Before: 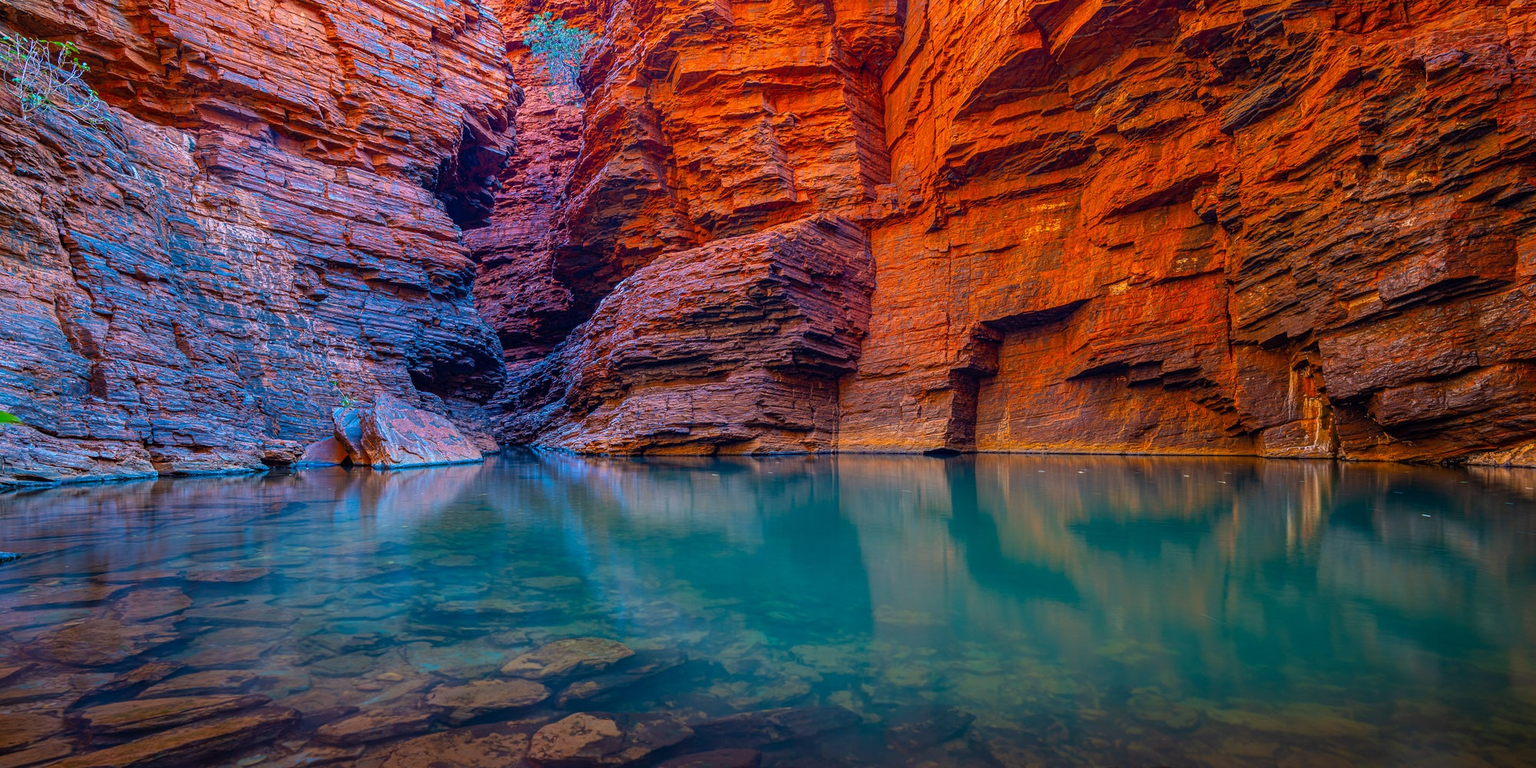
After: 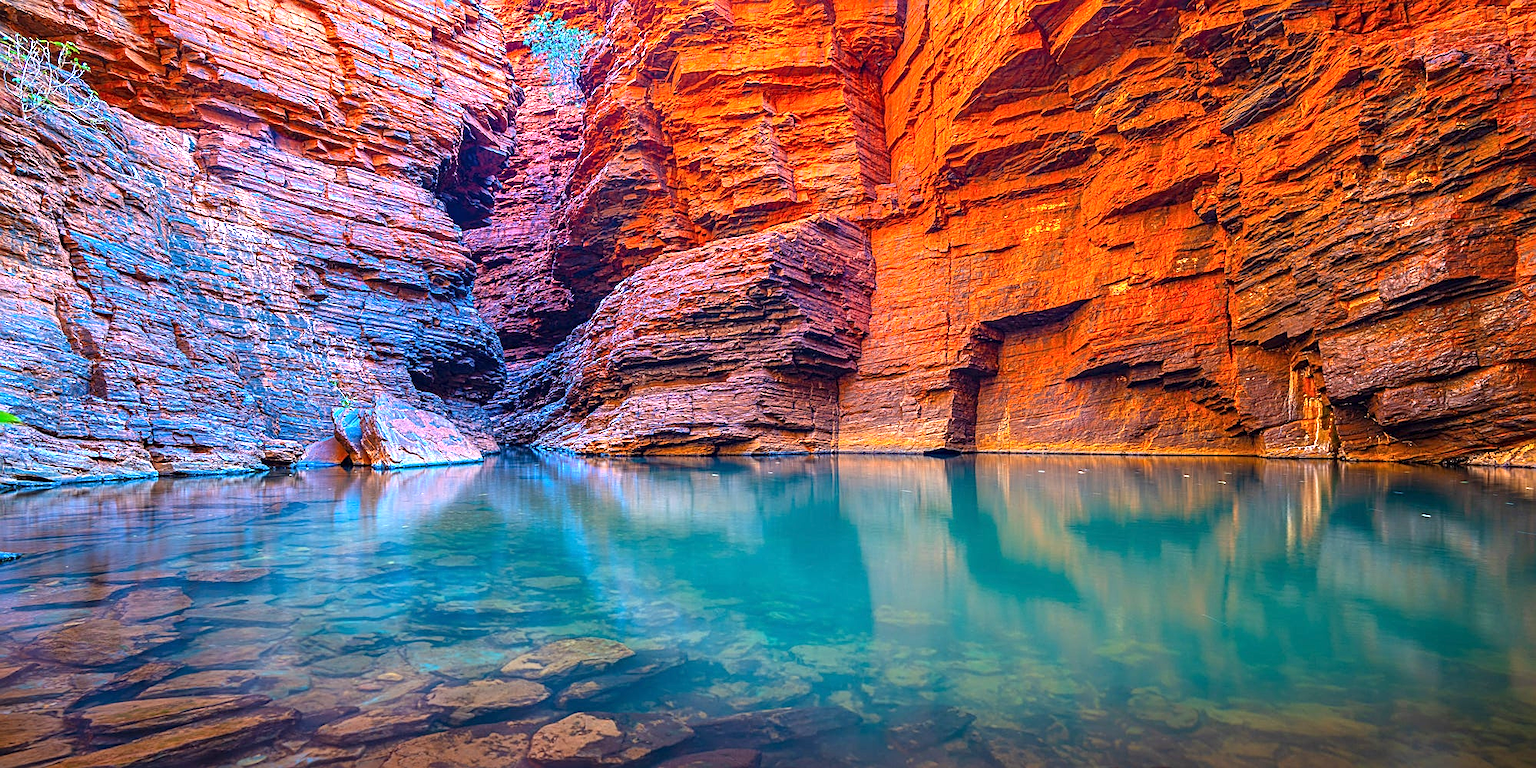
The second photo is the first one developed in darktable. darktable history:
exposure: exposure 1.2 EV, compensate highlight preservation false
sharpen: on, module defaults
